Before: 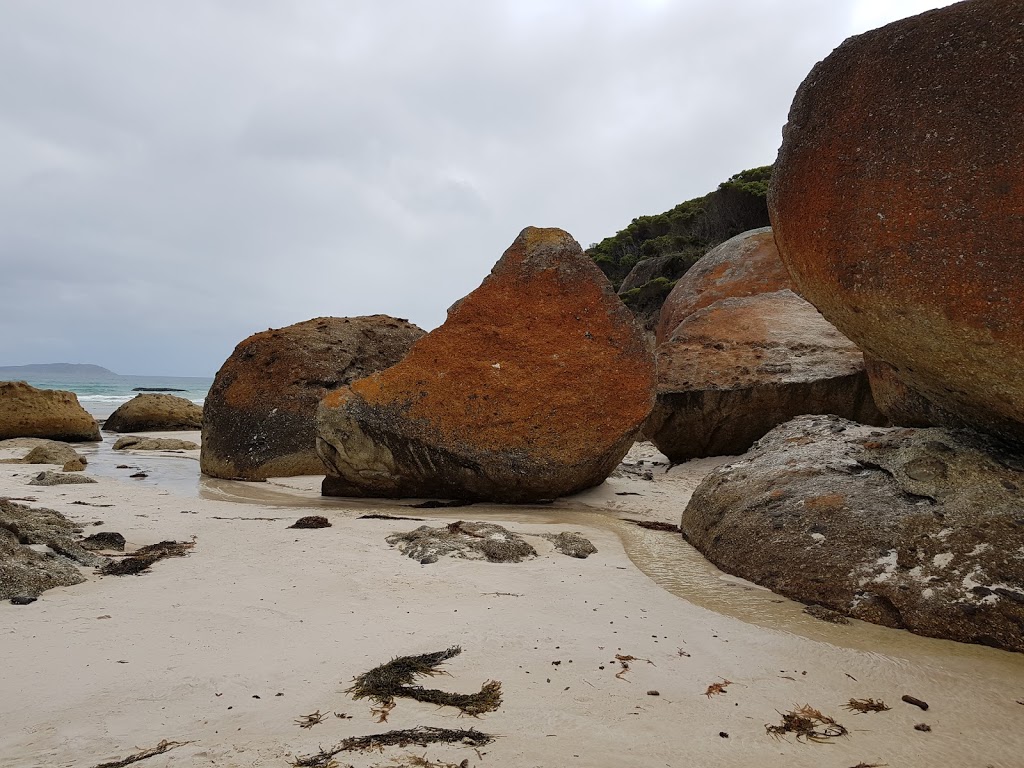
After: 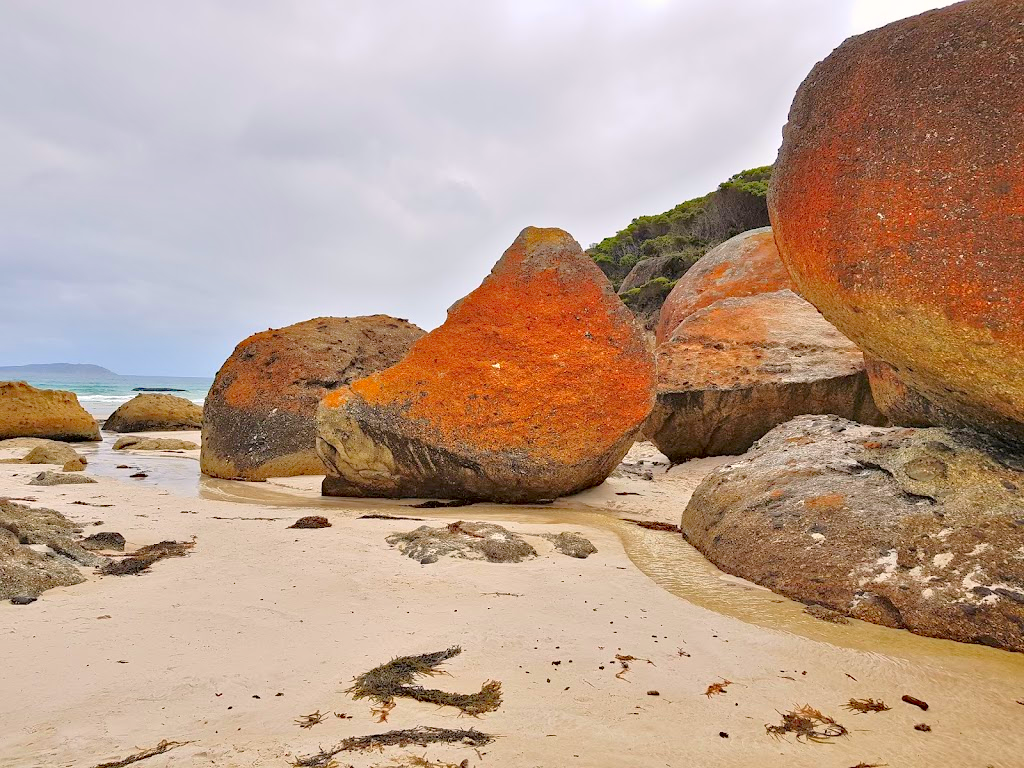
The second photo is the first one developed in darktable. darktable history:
tone equalizer: -8 EV 1.98 EV, -7 EV 1.99 EV, -6 EV 2 EV, -5 EV 1.98 EV, -4 EV 1.97 EV, -3 EV 1.48 EV, -2 EV 0.981 EV, -1 EV 0.523 EV
haze removal: compatibility mode true, adaptive false
color correction: highlights a* 3.24, highlights b* 2.15, saturation 1.22
contrast brightness saturation: contrast 0.026, brightness 0.062, saturation 0.122
